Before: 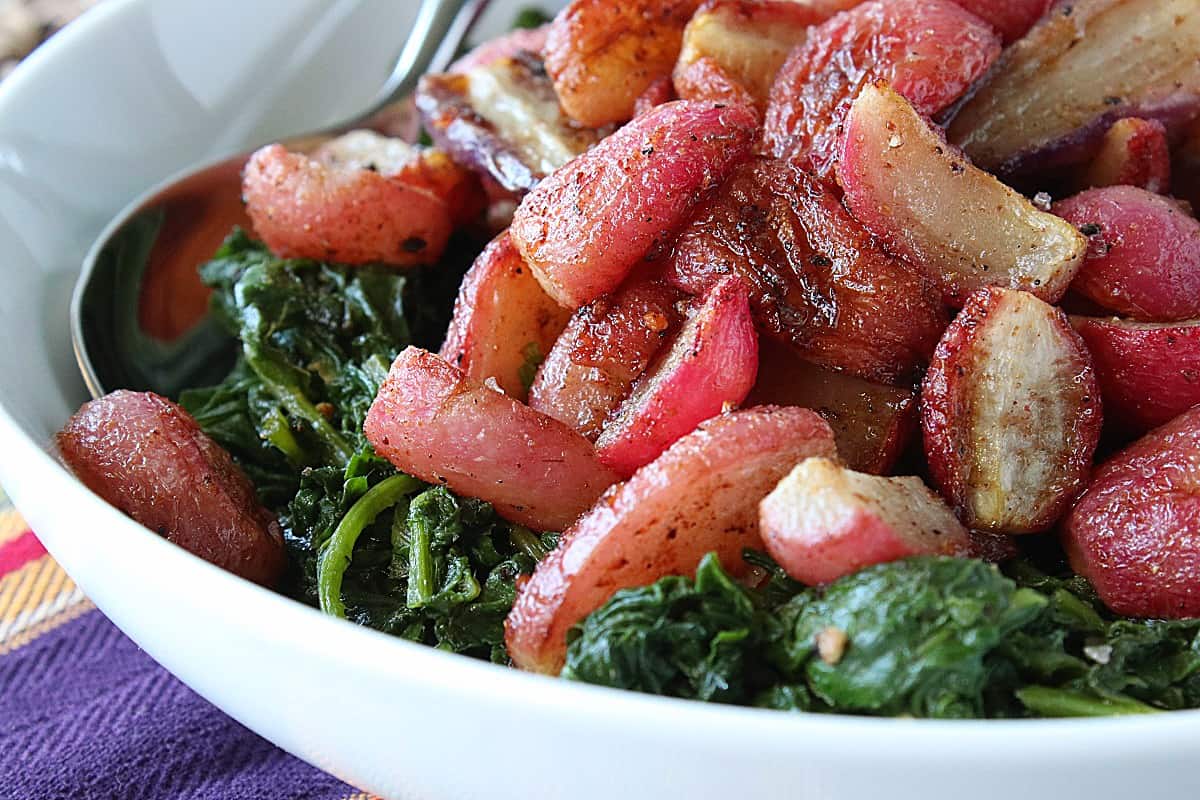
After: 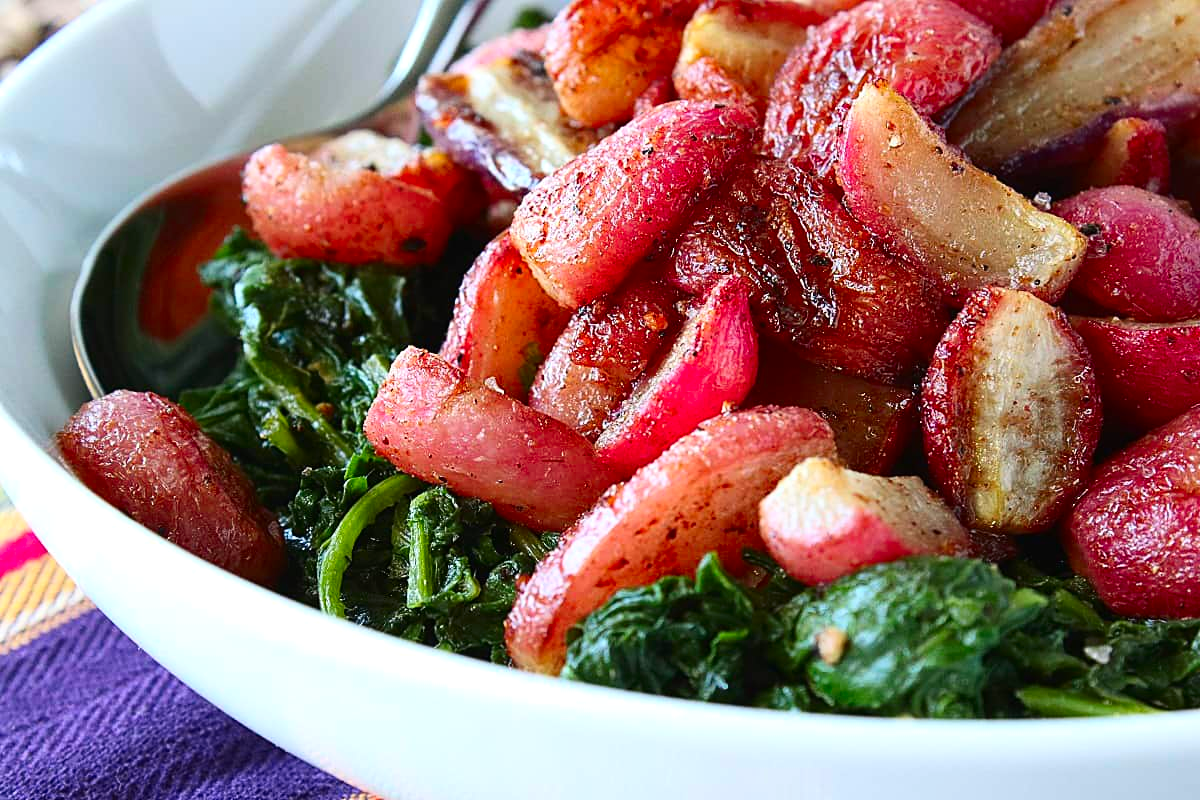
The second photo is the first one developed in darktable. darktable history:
exposure: black level correction -0.001, exposure 0.08 EV, compensate highlight preservation false
contrast brightness saturation: contrast 0.16, saturation 0.32
